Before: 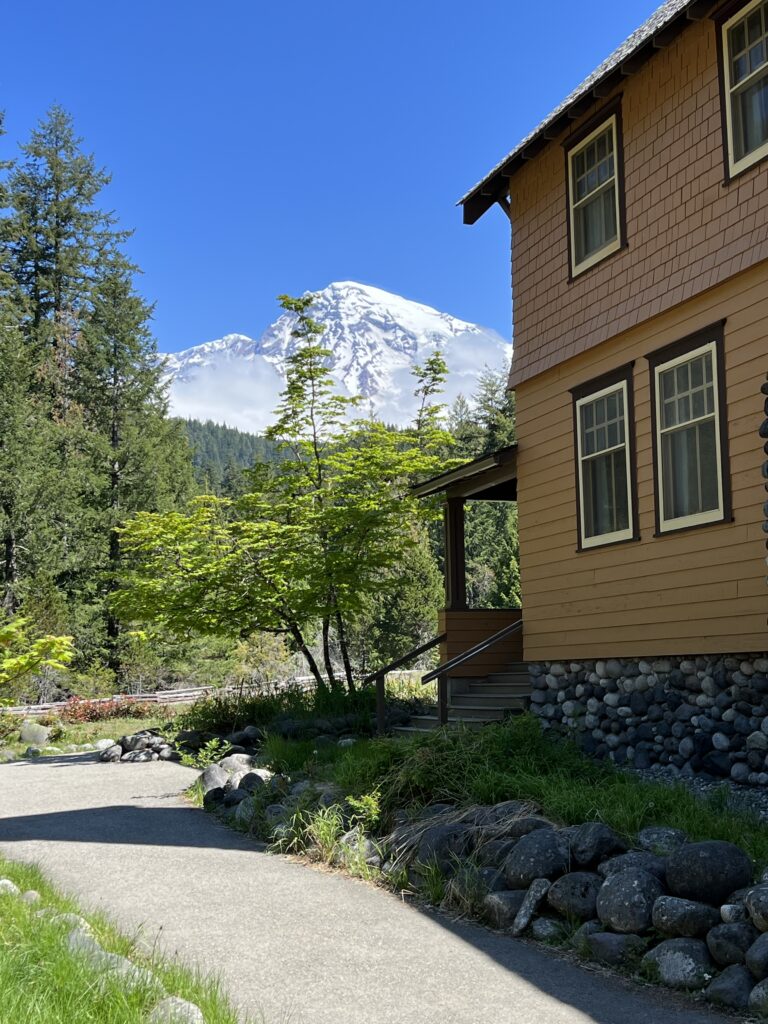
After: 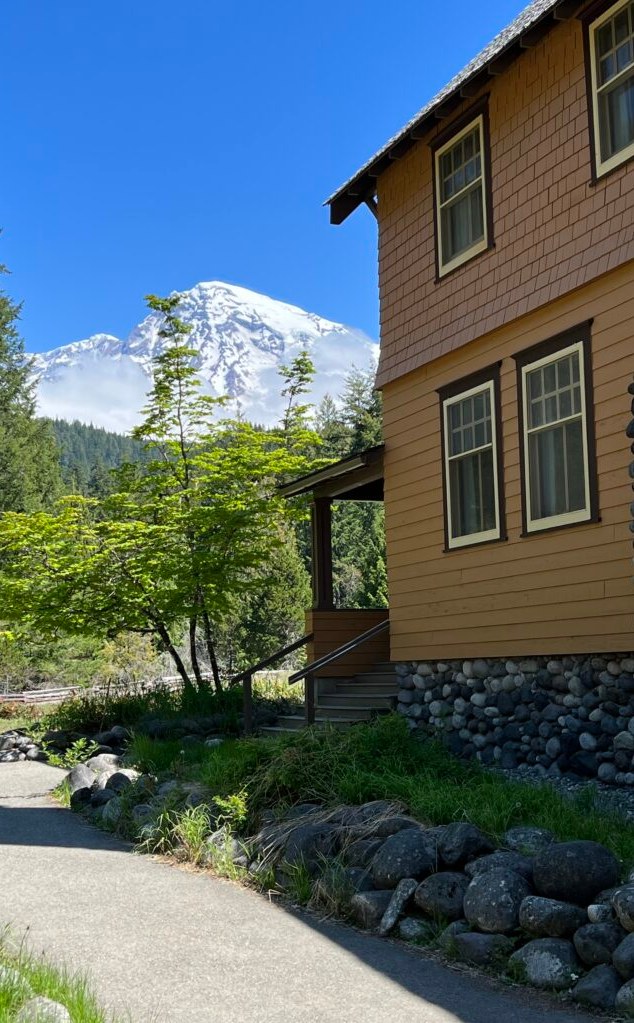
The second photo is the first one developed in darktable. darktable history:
crop: left 17.382%, bottom 0.033%
base curve: preserve colors none
